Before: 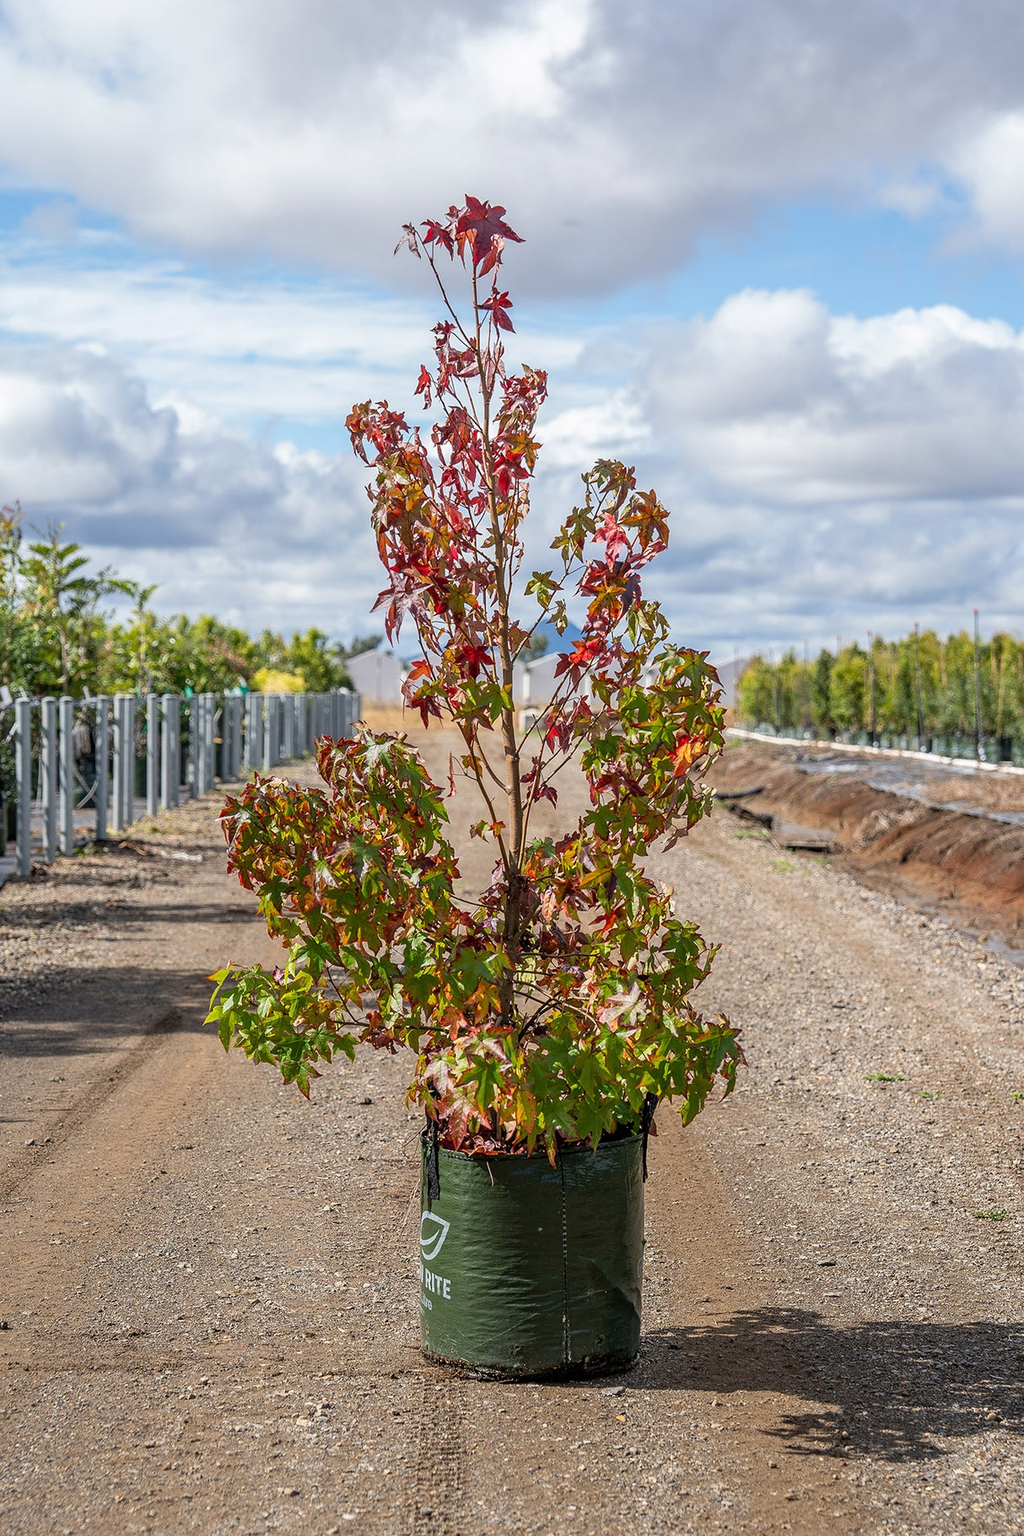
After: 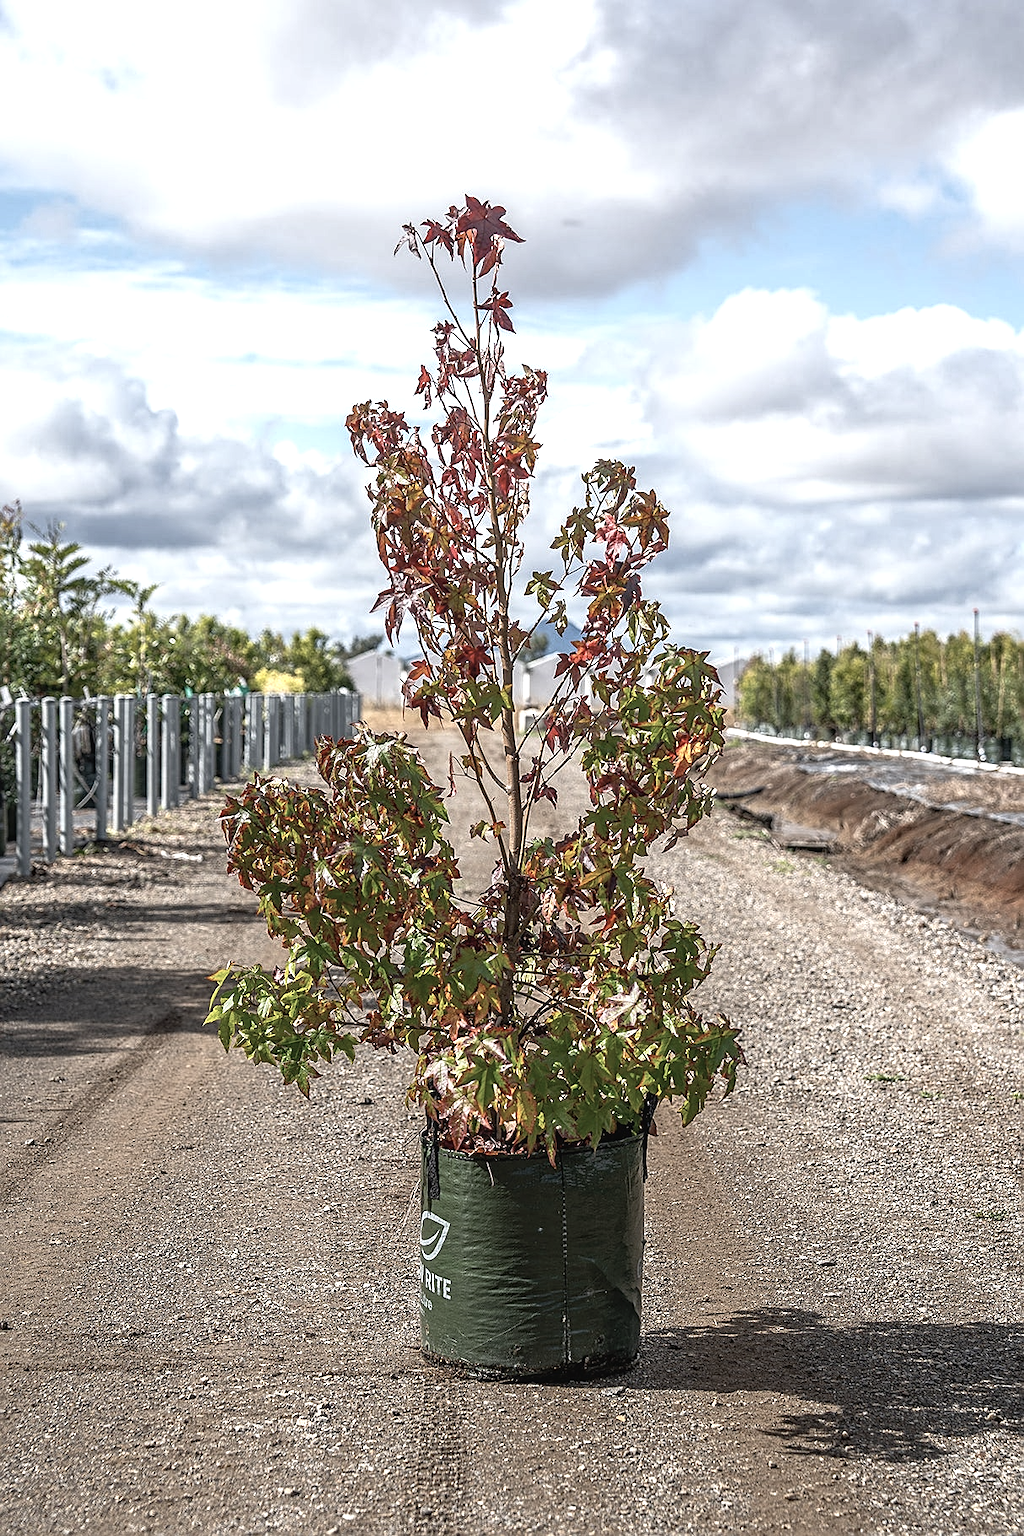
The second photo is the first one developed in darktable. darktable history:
contrast brightness saturation: contrast 0.104, saturation -0.361
local contrast: detail 110%
tone equalizer: -8 EV 0.001 EV, -7 EV -0.002 EV, -6 EV 0.005 EV, -5 EV -0.065 EV, -4 EV -0.129 EV, -3 EV -0.15 EV, -2 EV 0.267 EV, -1 EV 0.716 EV, +0 EV 0.49 EV, edges refinement/feathering 500, mask exposure compensation -1.57 EV, preserve details no
sharpen: on, module defaults
